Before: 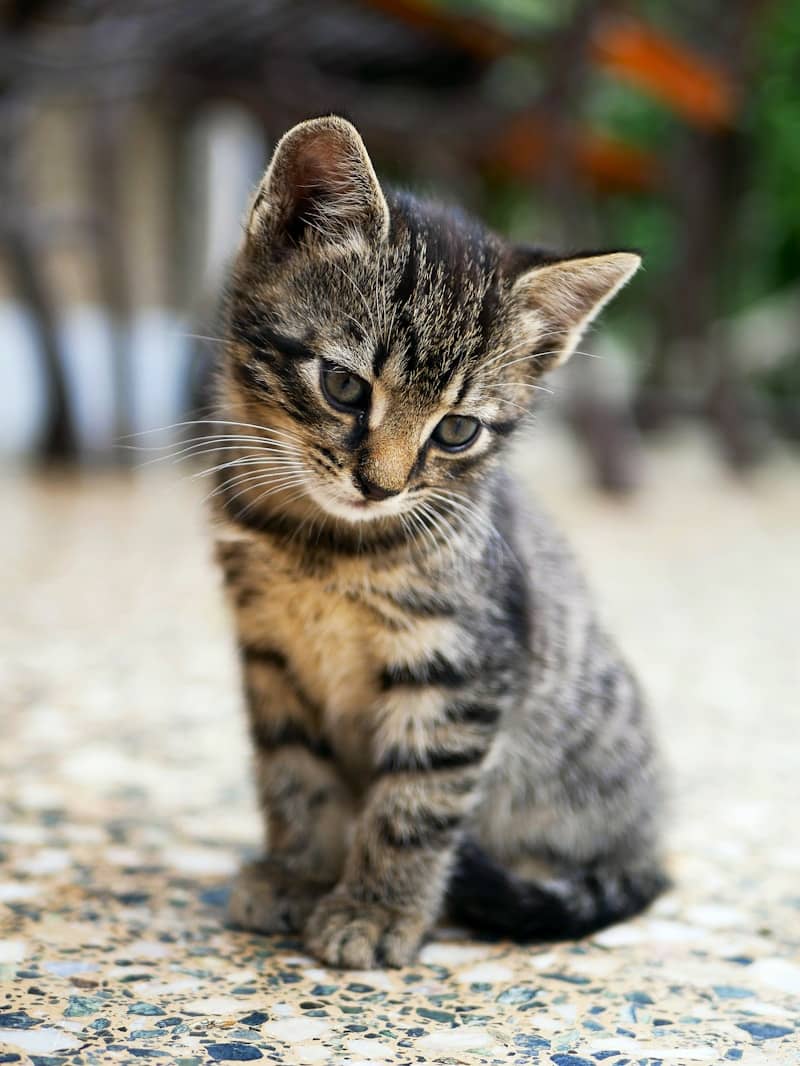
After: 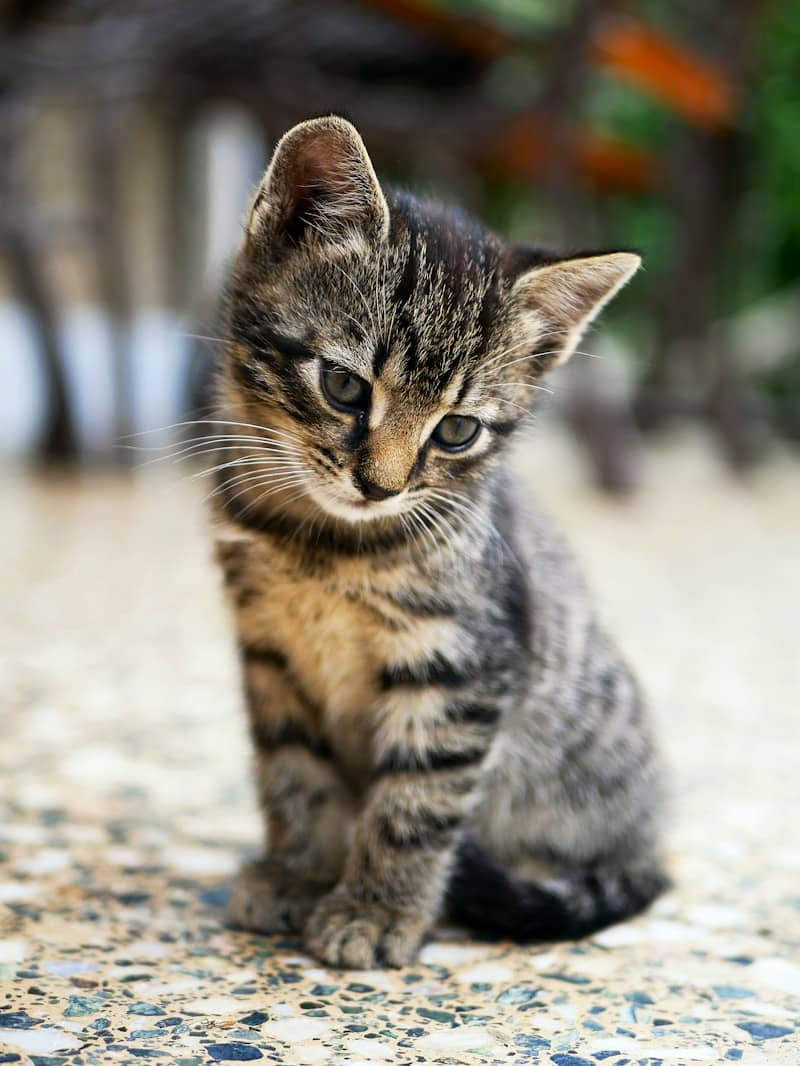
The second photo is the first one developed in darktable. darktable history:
contrast brightness saturation: contrast 0.076, saturation 0.022
